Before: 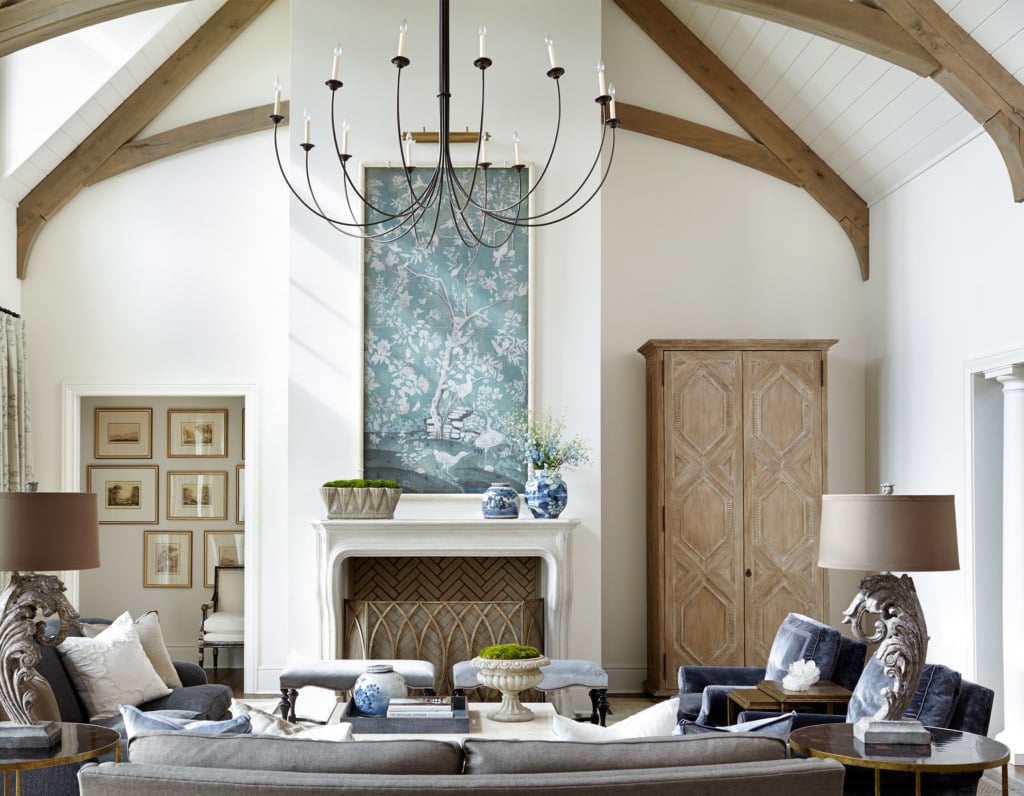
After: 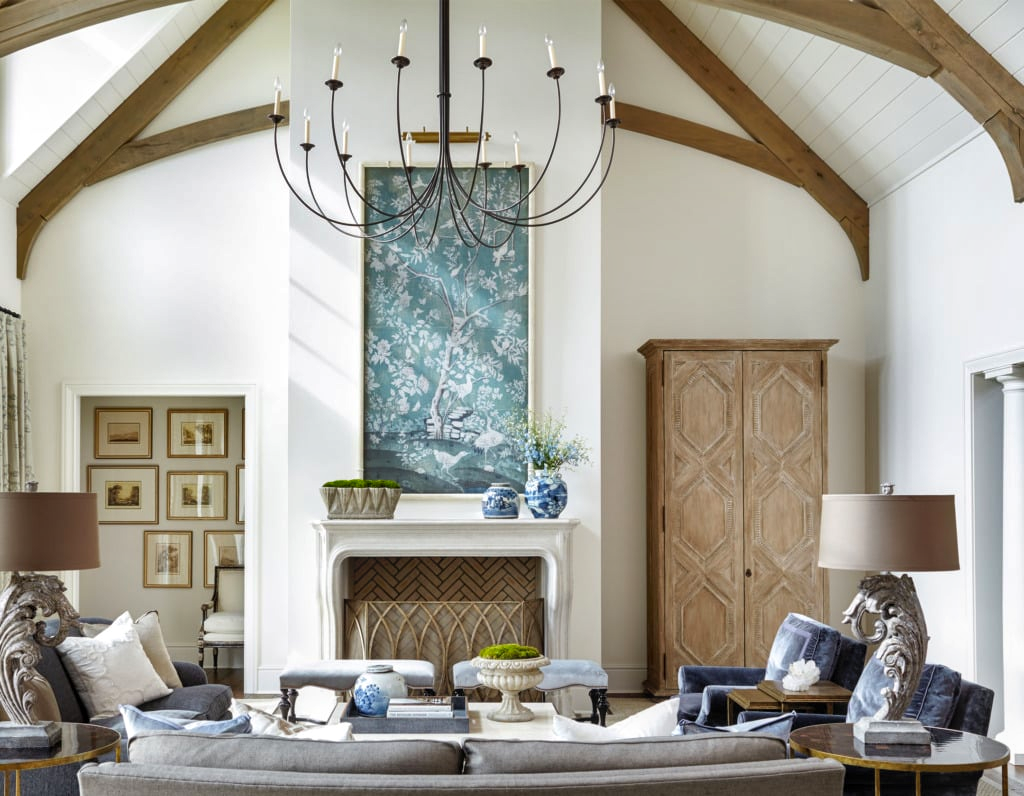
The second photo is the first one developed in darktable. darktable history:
local contrast: detail 118%
contrast brightness saturation: contrast 0.034, brightness 0.063, saturation 0.124
shadows and highlights: highlights color adjustment 78.3%, soften with gaussian
